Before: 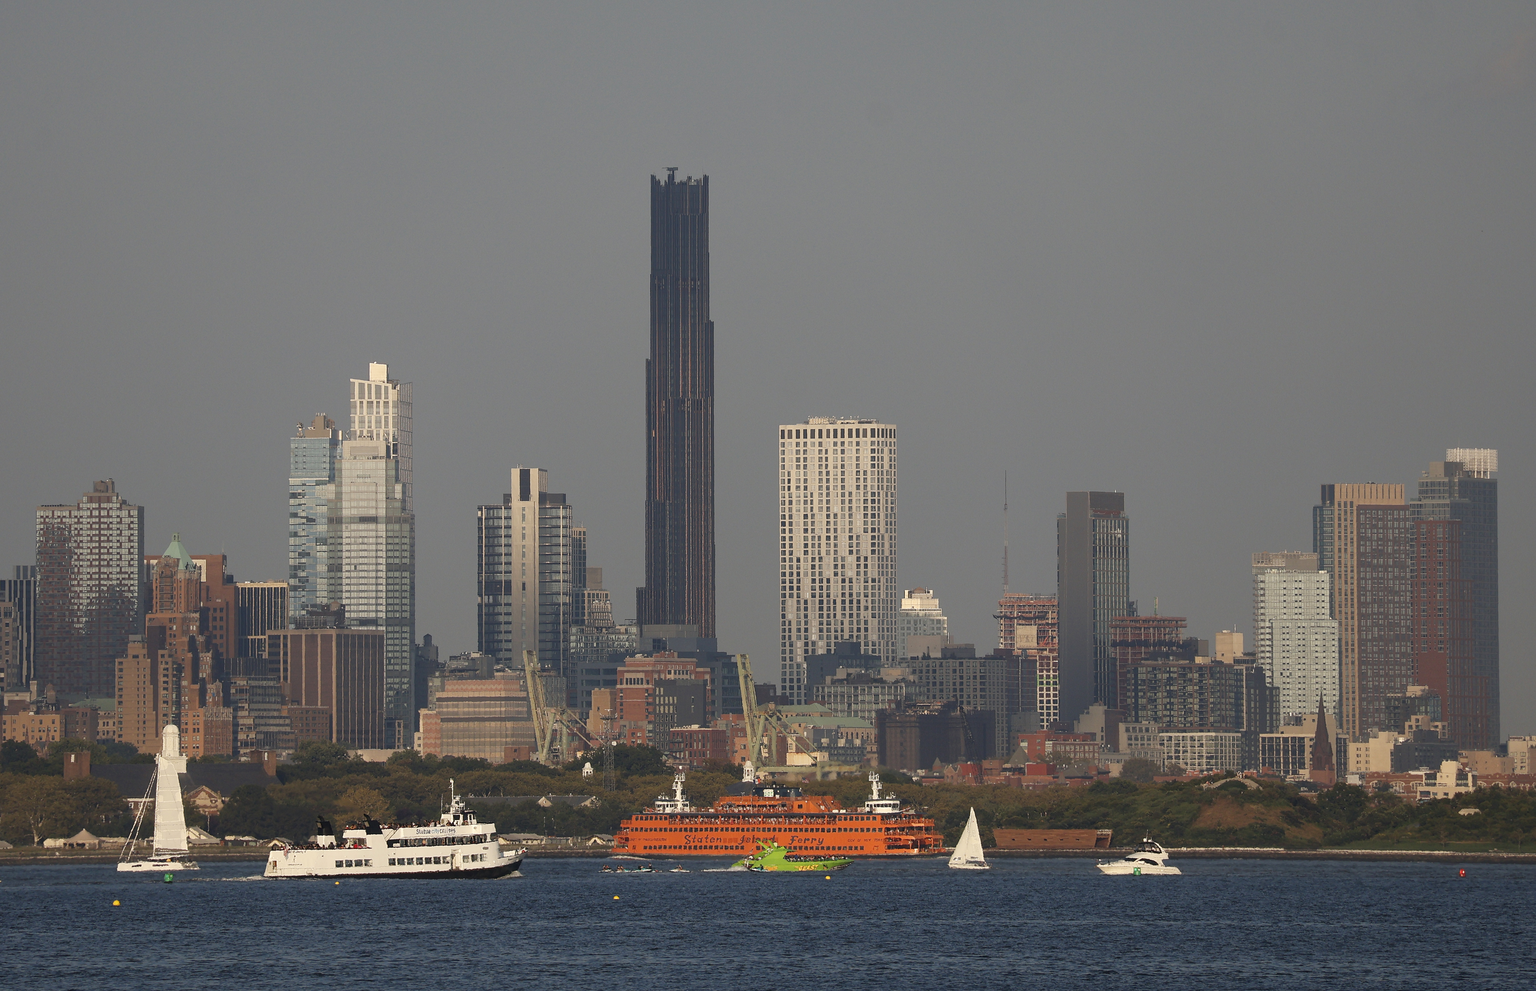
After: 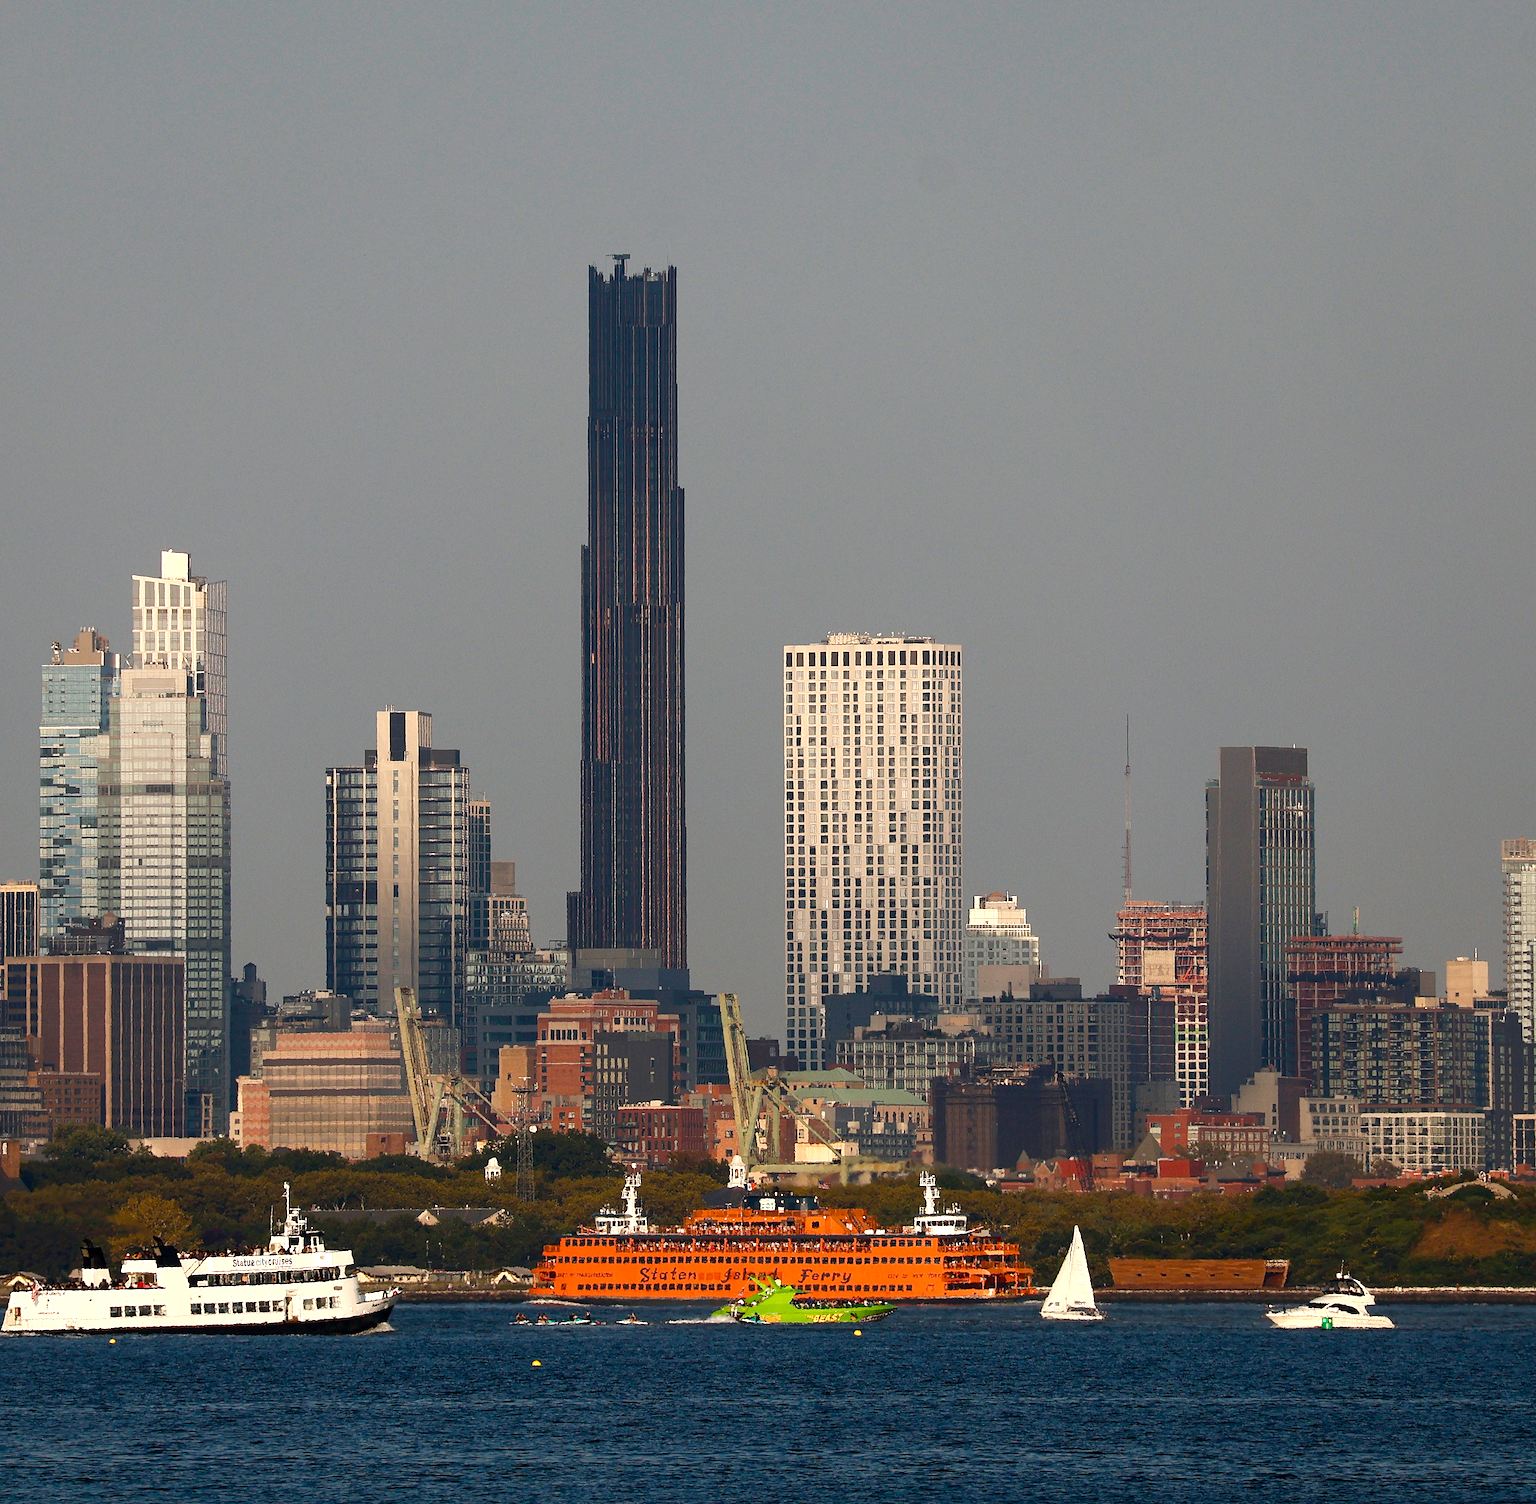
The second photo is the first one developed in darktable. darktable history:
color balance rgb: global offset › luminance -0.476%, linear chroma grading › global chroma 14.502%, perceptual saturation grading › global saturation 20%, perceptual saturation grading › highlights -49.946%, perceptual saturation grading › shadows 25.158%, perceptual brilliance grading › highlights 17.883%, perceptual brilliance grading › mid-tones 31.115%, perceptual brilliance grading › shadows -30.892%, global vibrance 20%
crop: left 17.136%, right 16.999%
